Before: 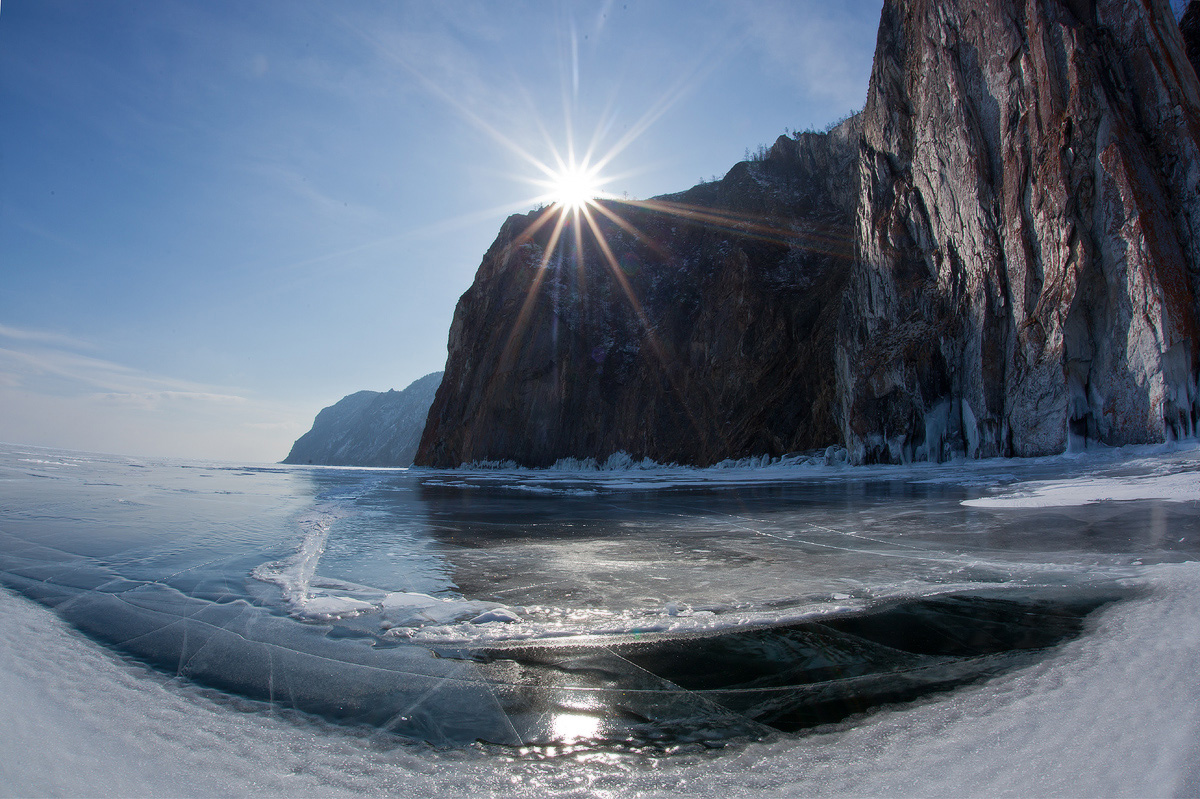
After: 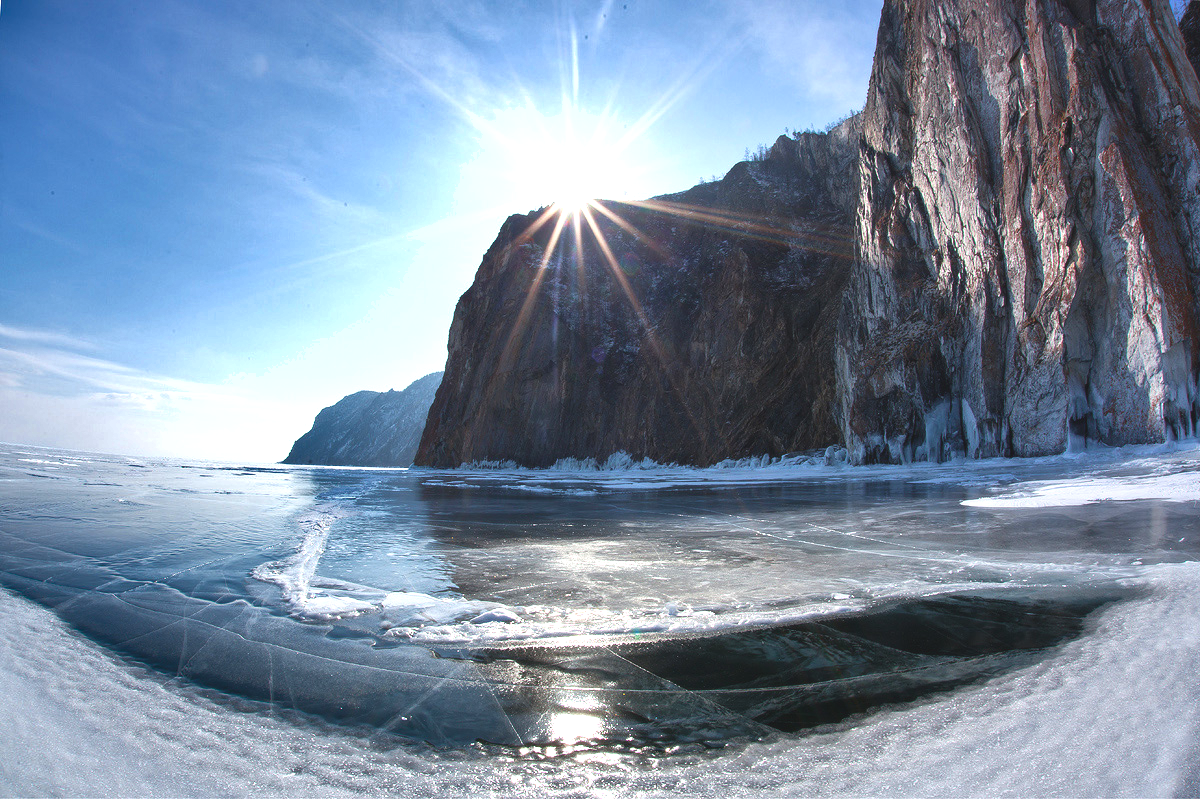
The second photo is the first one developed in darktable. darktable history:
shadows and highlights: radius 100.79, shadows 50.61, highlights -65.08, soften with gaussian
exposure: black level correction -0.004, exposure 0.05 EV, compensate exposure bias true, compensate highlight preservation false
